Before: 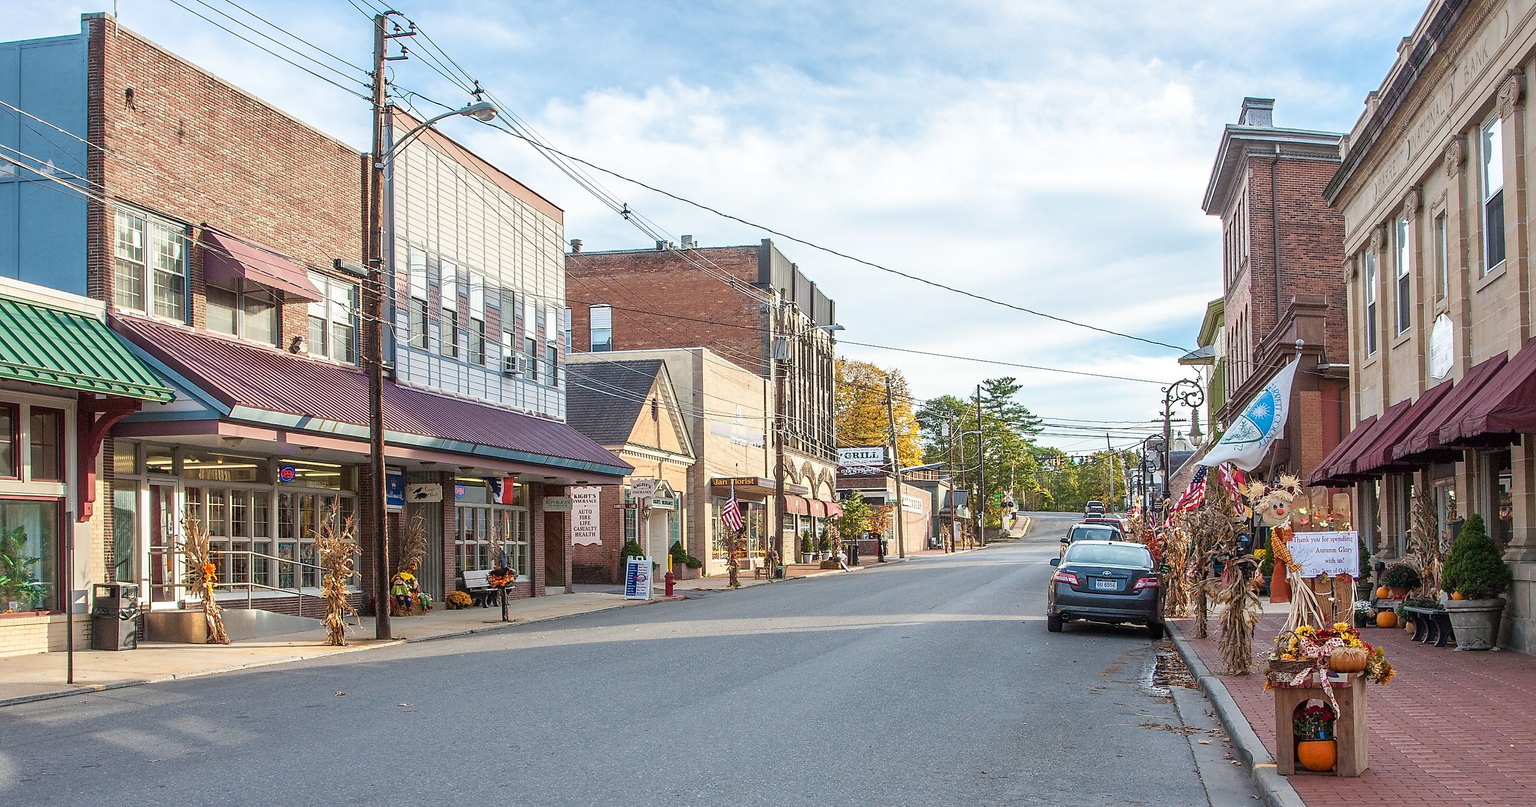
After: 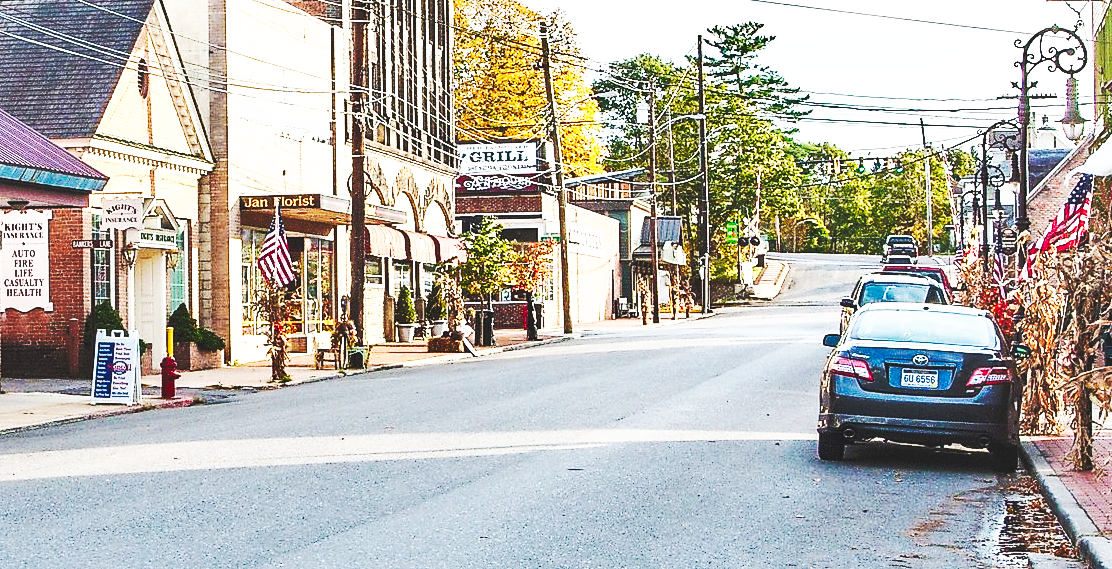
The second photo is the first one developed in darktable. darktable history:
crop: left 37.221%, top 45.169%, right 20.63%, bottom 13.777%
base curve: curves: ch0 [(0, 0.015) (0.085, 0.116) (0.134, 0.298) (0.19, 0.545) (0.296, 0.764) (0.599, 0.982) (1, 1)], preserve colors none
shadows and highlights: shadows 52.42, soften with gaussian
